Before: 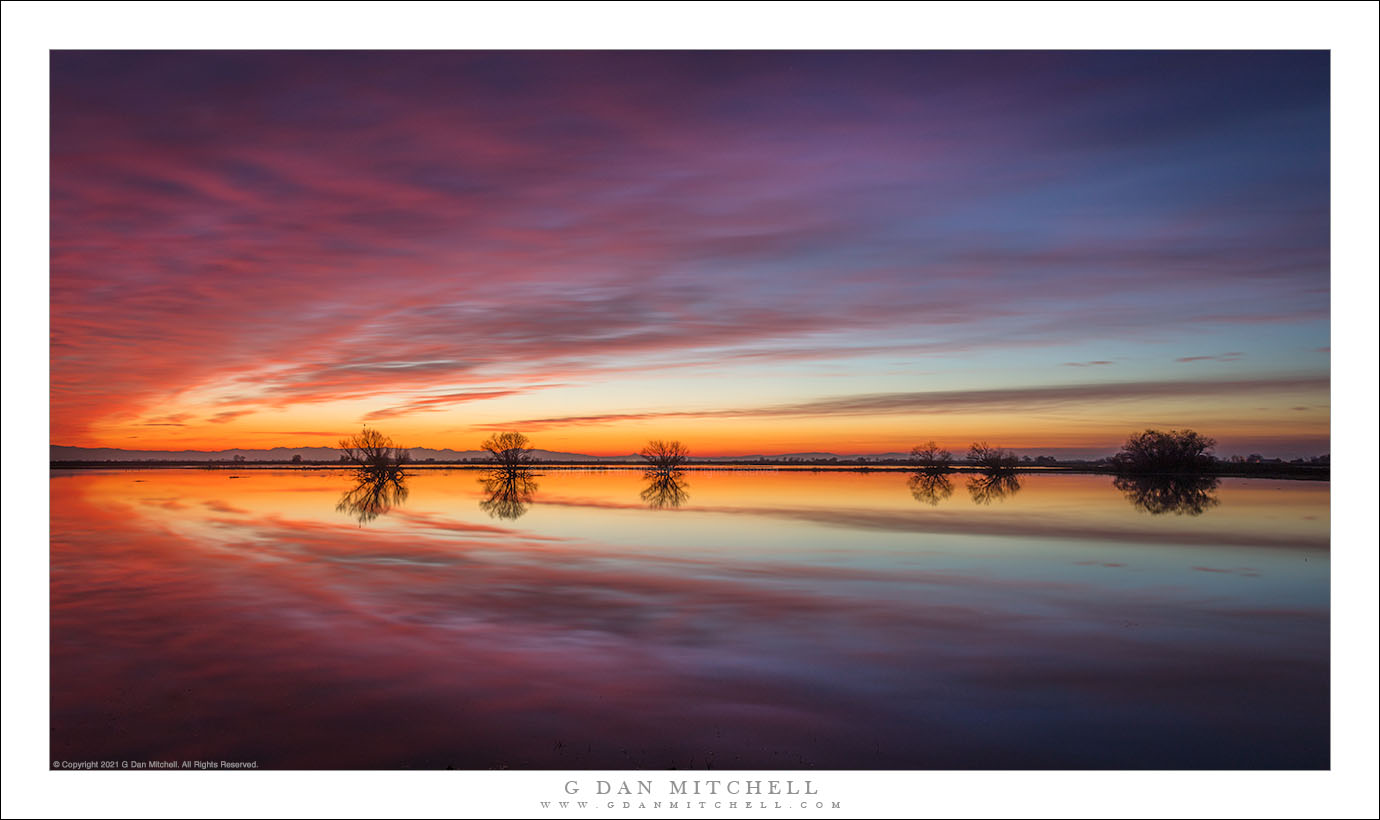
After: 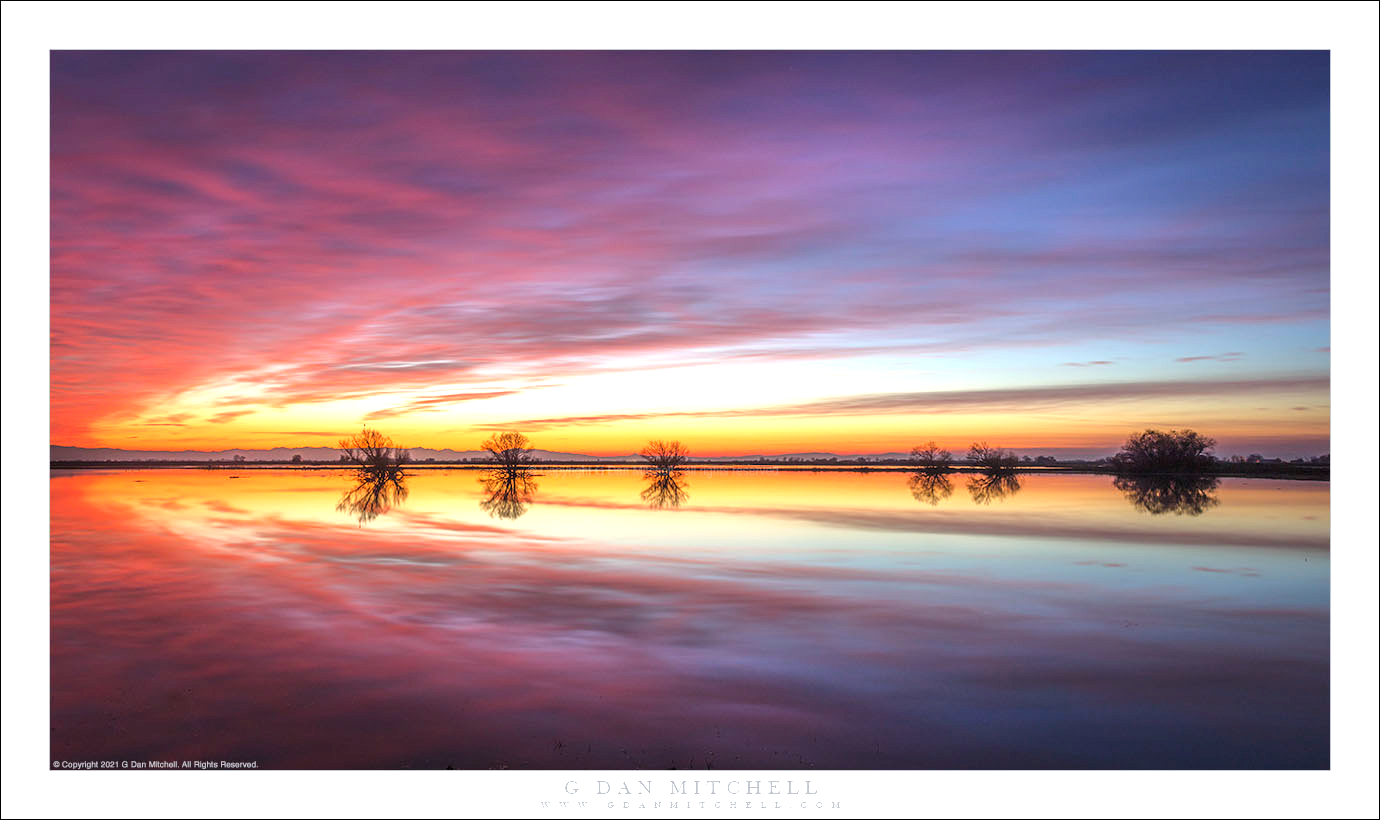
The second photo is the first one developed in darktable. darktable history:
white balance: red 0.98, blue 1.034
exposure: exposure 1 EV, compensate highlight preservation false
